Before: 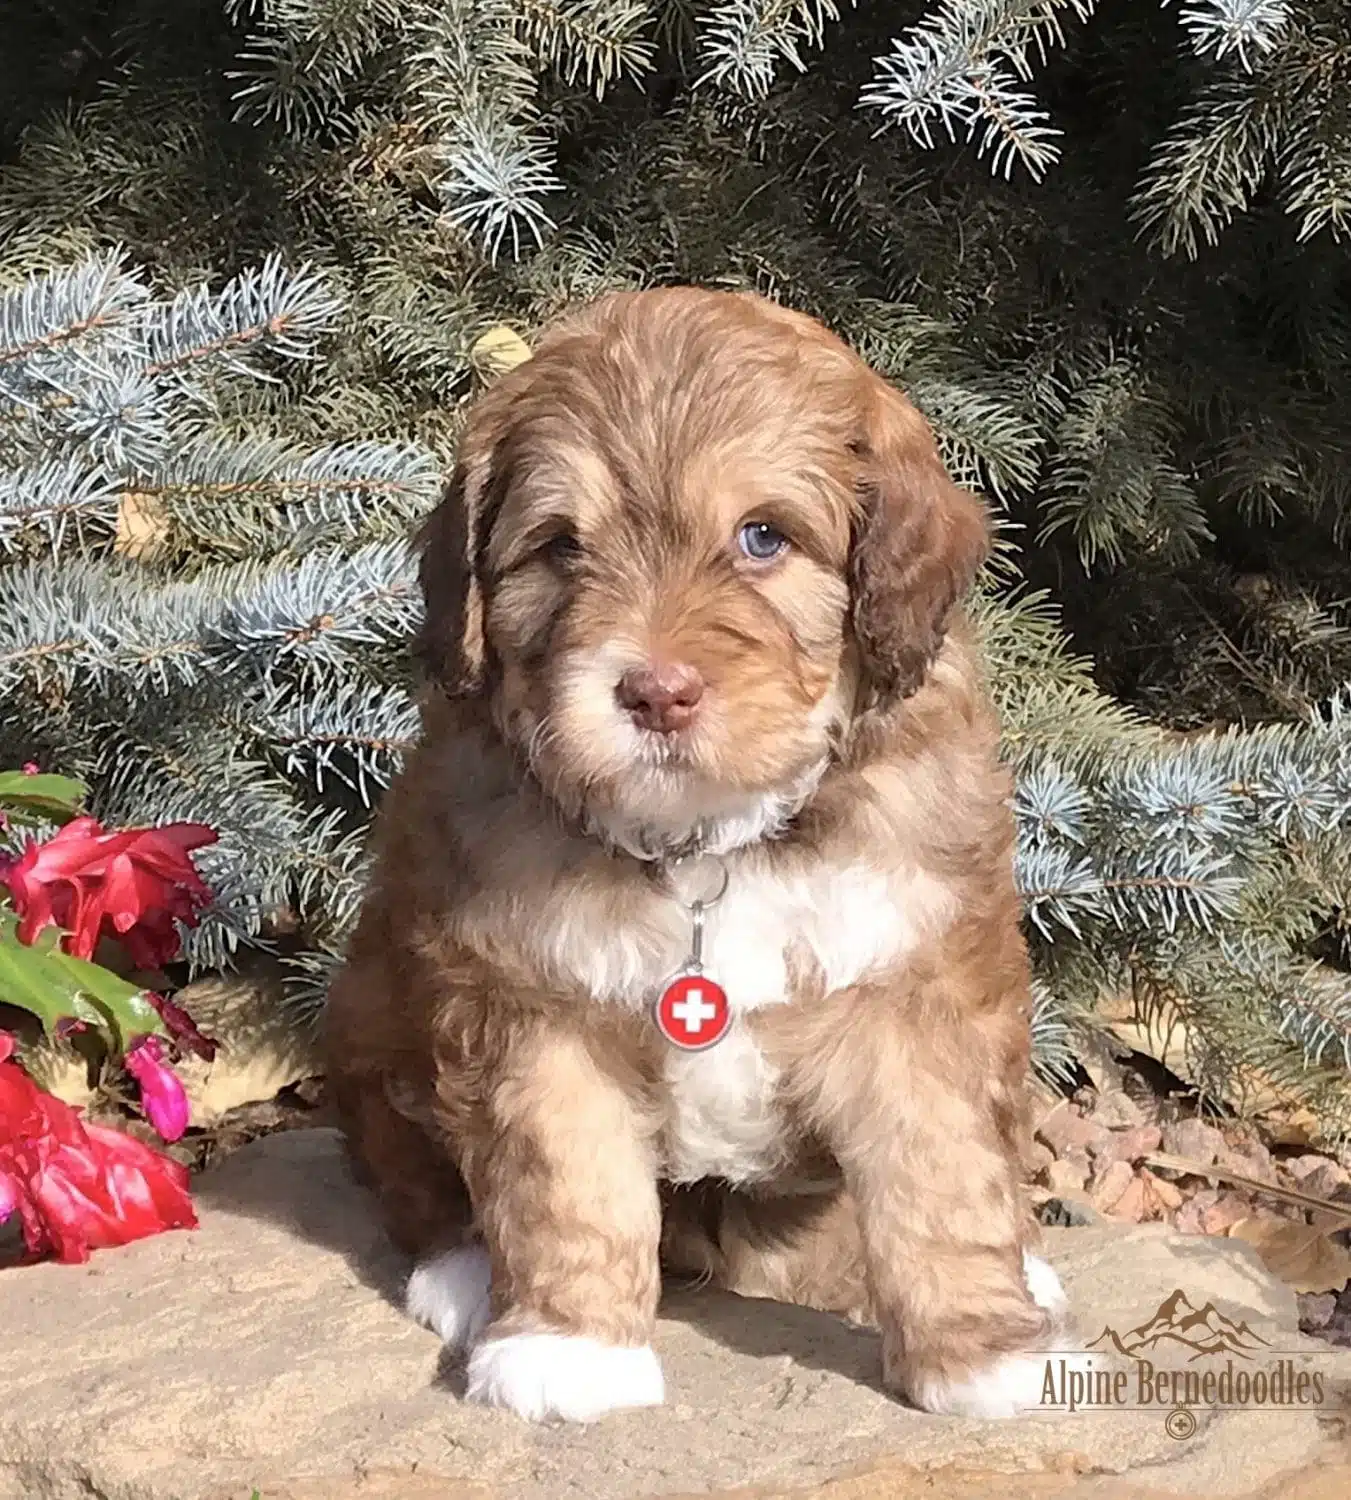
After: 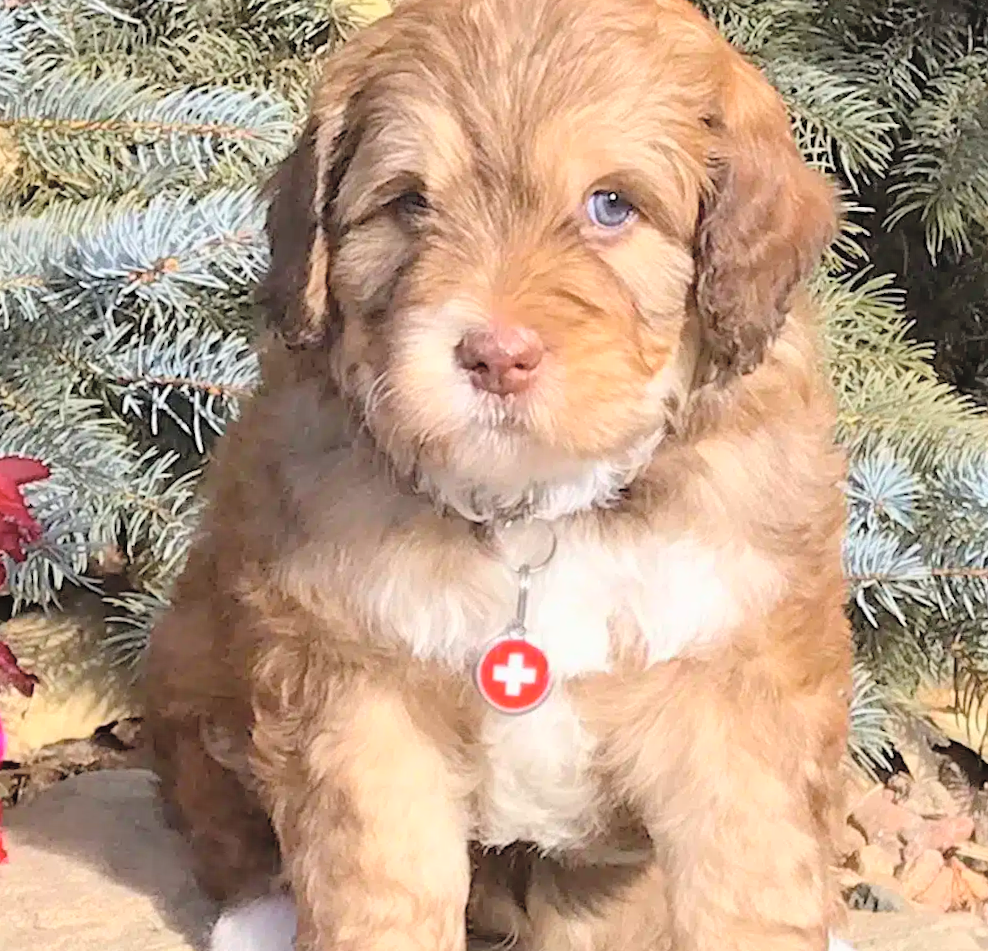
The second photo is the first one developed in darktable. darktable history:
crop and rotate: angle -3.37°, left 9.79%, top 20.73%, right 12.42%, bottom 11.82%
global tonemap: drago (0.7, 100)
exposure: compensate highlight preservation false
color balance rgb: perceptual saturation grading › global saturation 20%, global vibrance 20%
